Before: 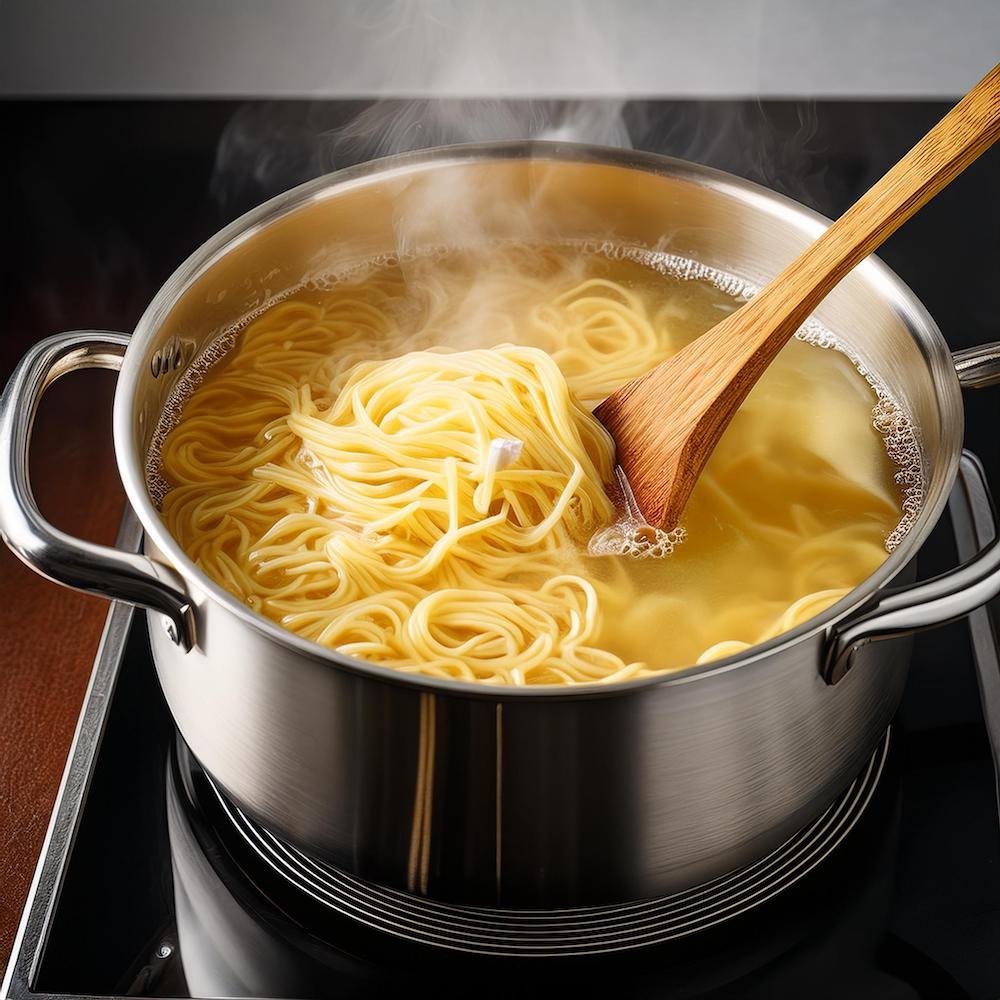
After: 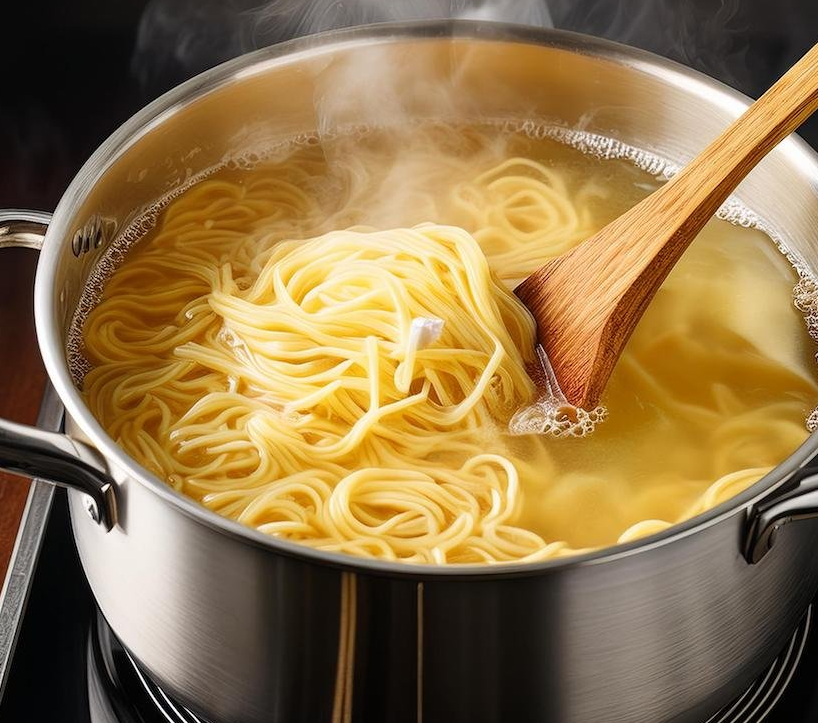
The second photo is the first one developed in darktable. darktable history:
crop: left 7.917%, top 12.184%, right 10.192%, bottom 15.456%
